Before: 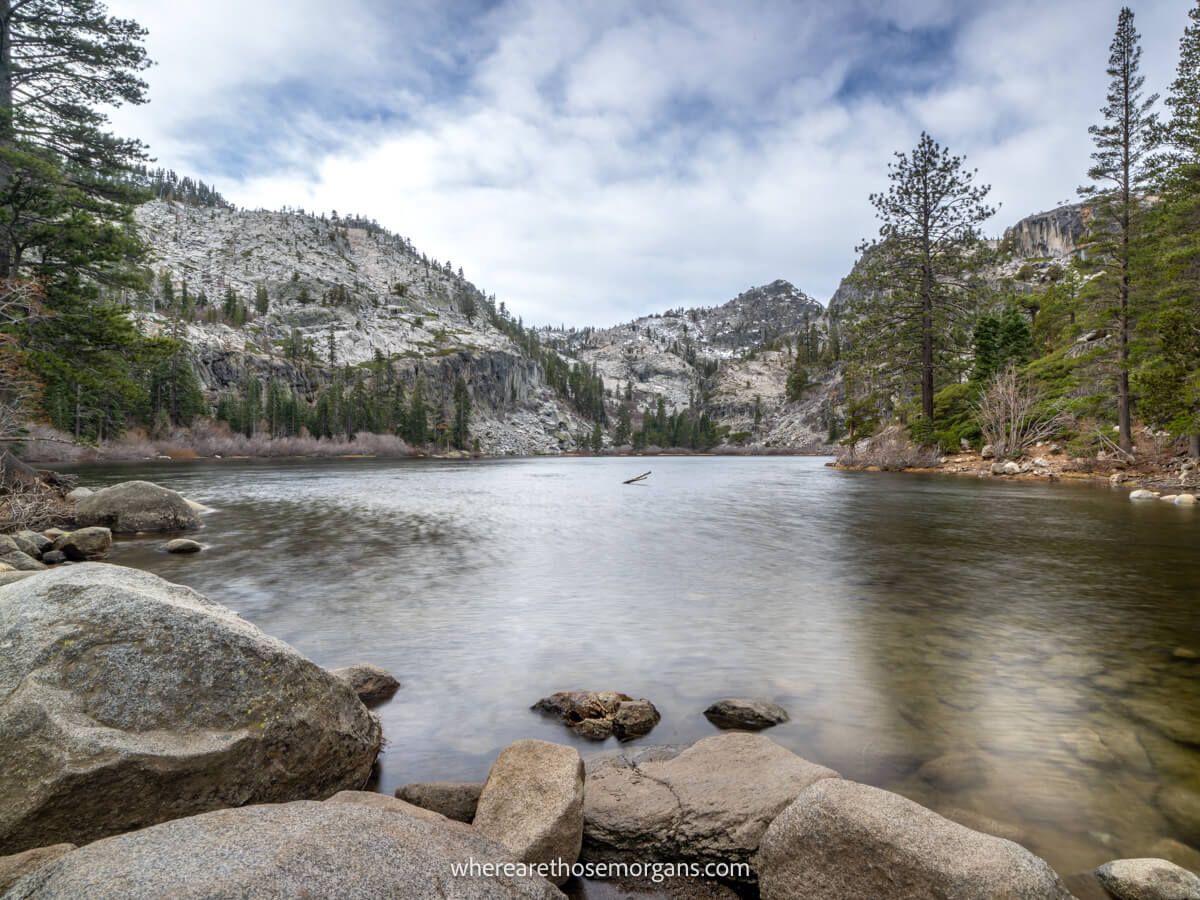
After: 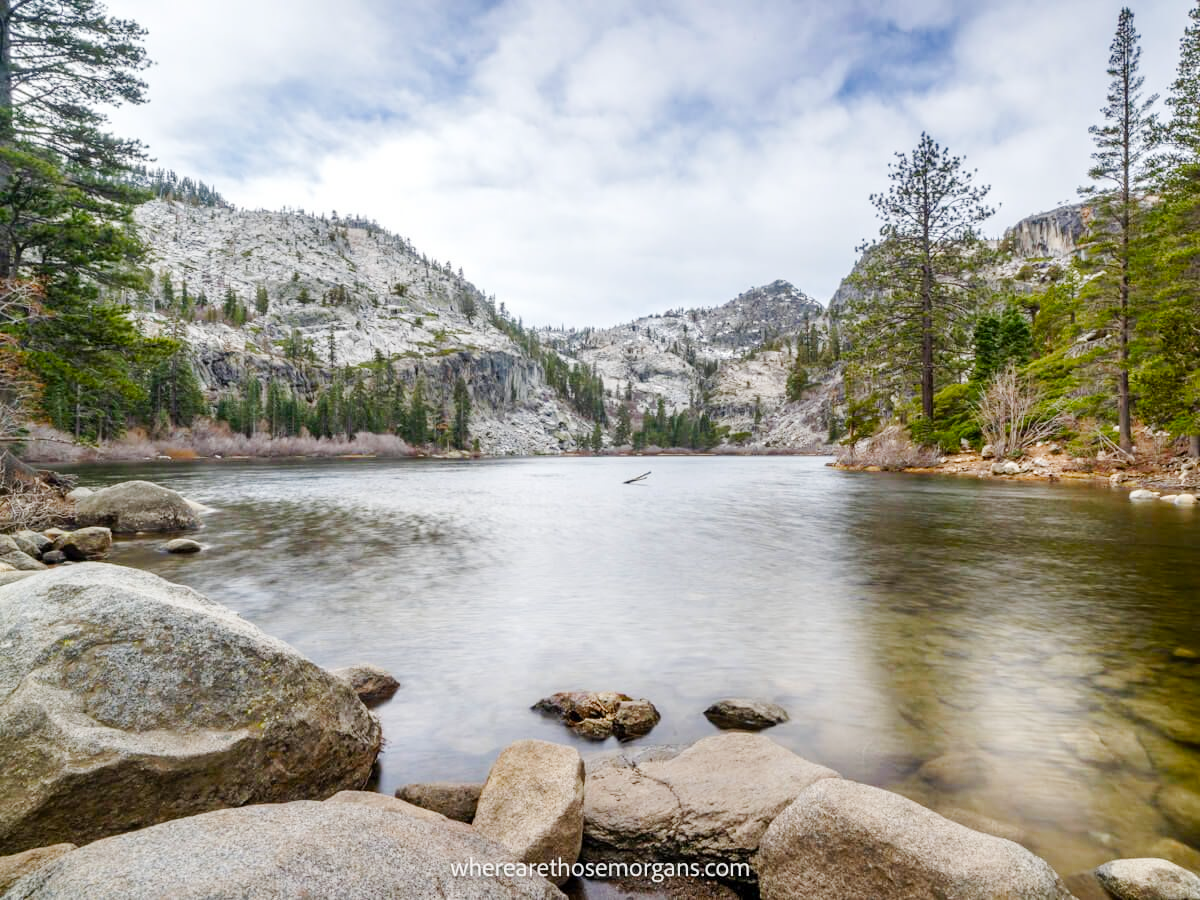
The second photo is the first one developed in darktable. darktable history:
color balance rgb: perceptual saturation grading › global saturation 20%, perceptual saturation grading › highlights -25%, perceptual saturation grading › shadows 25%
tone curve: curves: ch0 [(0, 0) (0.003, 0.003) (0.011, 0.014) (0.025, 0.031) (0.044, 0.055) (0.069, 0.086) (0.1, 0.124) (0.136, 0.168) (0.177, 0.22) (0.224, 0.278) (0.277, 0.344) (0.335, 0.426) (0.399, 0.515) (0.468, 0.597) (0.543, 0.672) (0.623, 0.746) (0.709, 0.815) (0.801, 0.881) (0.898, 0.939) (1, 1)], preserve colors none
